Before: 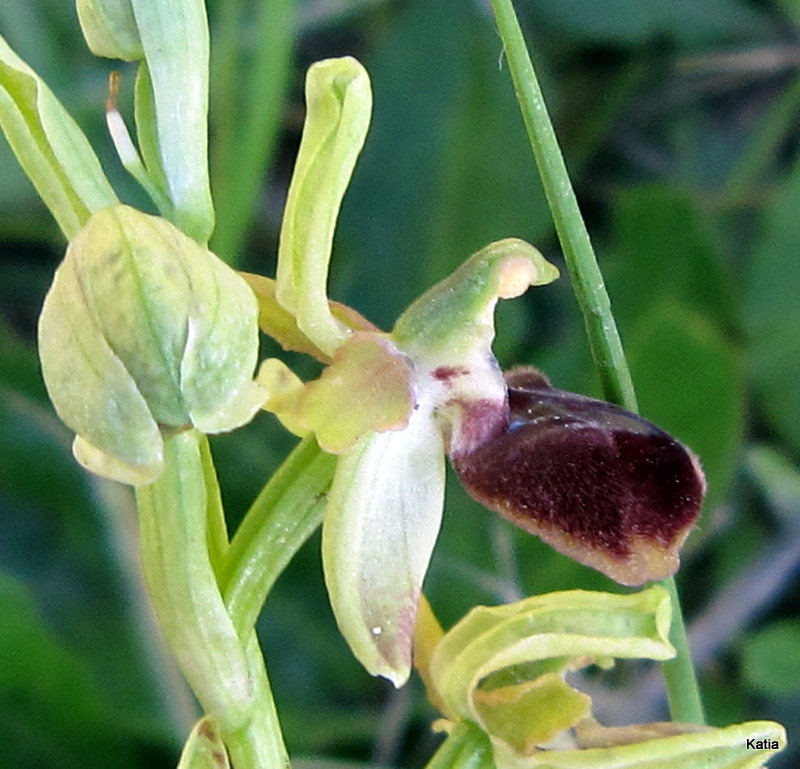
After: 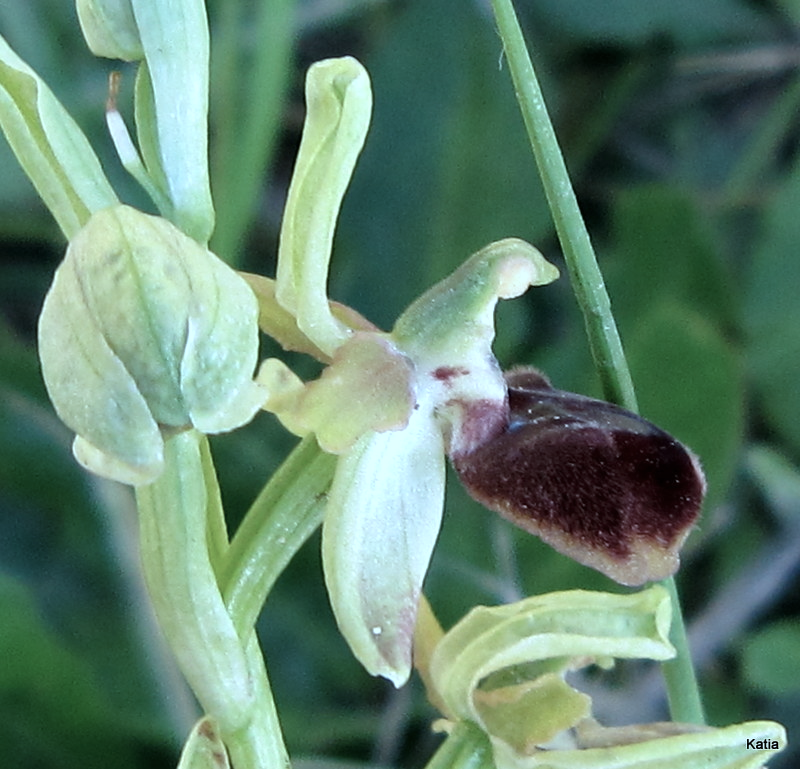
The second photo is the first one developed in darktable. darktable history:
color correction: highlights a* -13.27, highlights b* -17.95, saturation 0.697
